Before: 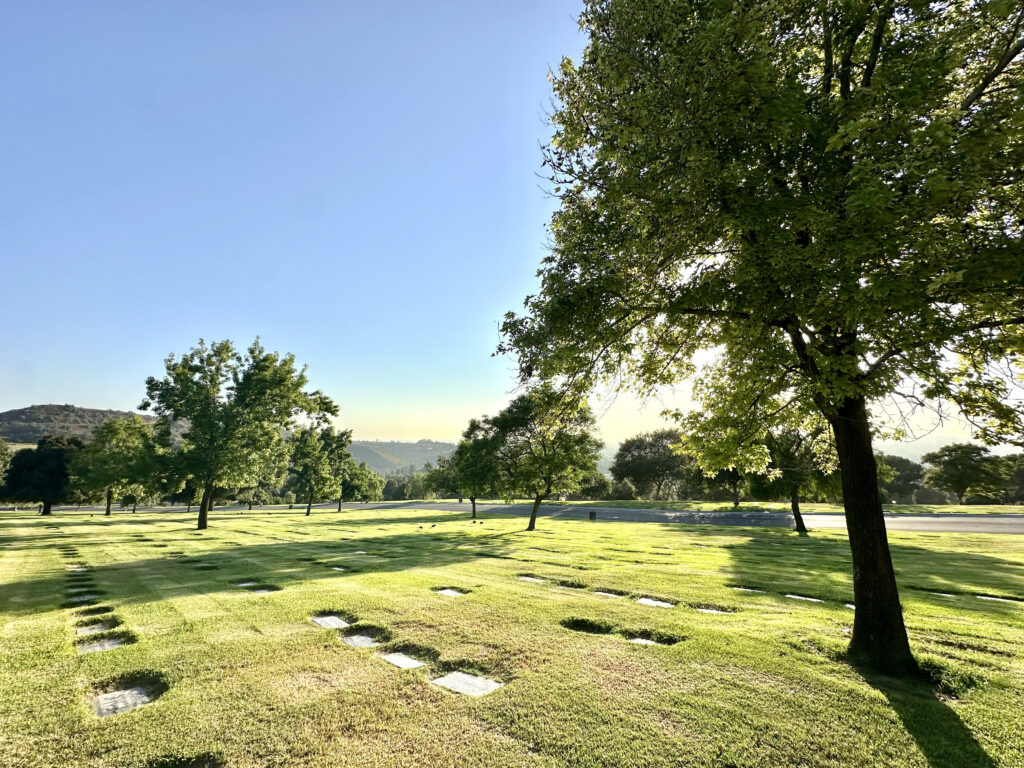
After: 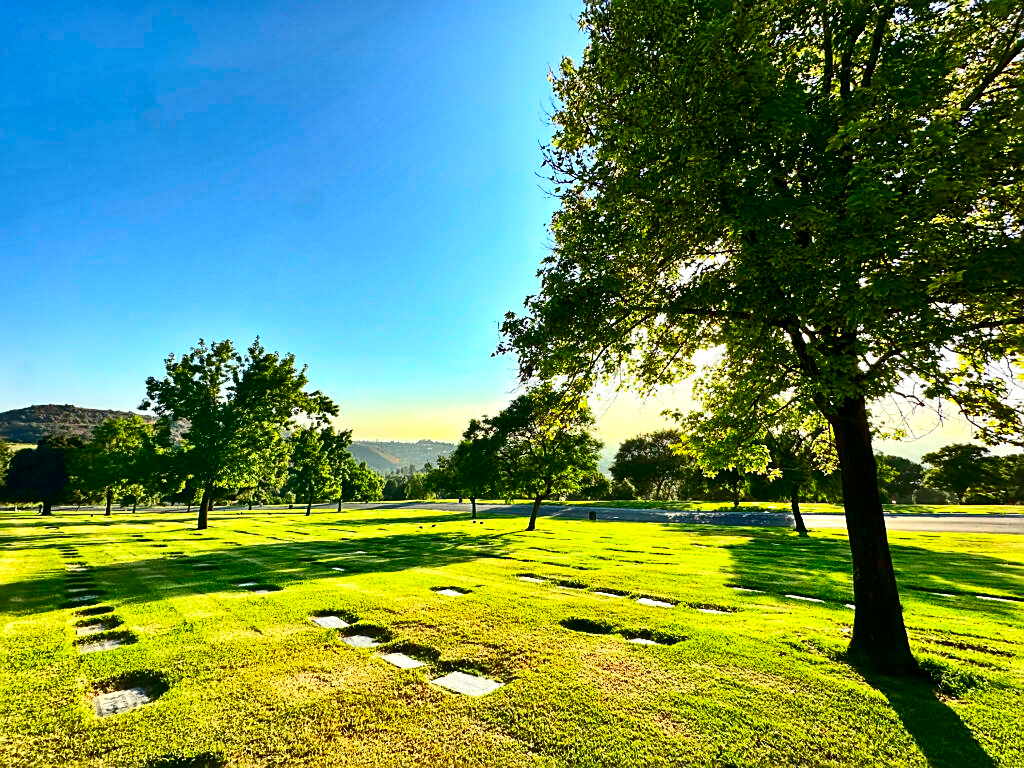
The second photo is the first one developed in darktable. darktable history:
contrast brightness saturation: contrast 0.263, brightness 0.01, saturation 0.867
sharpen: amount 0.497
shadows and highlights: shadows 24.56, highlights -77.73, shadows color adjustment 99.13%, highlights color adjustment 0.83%, soften with gaussian
